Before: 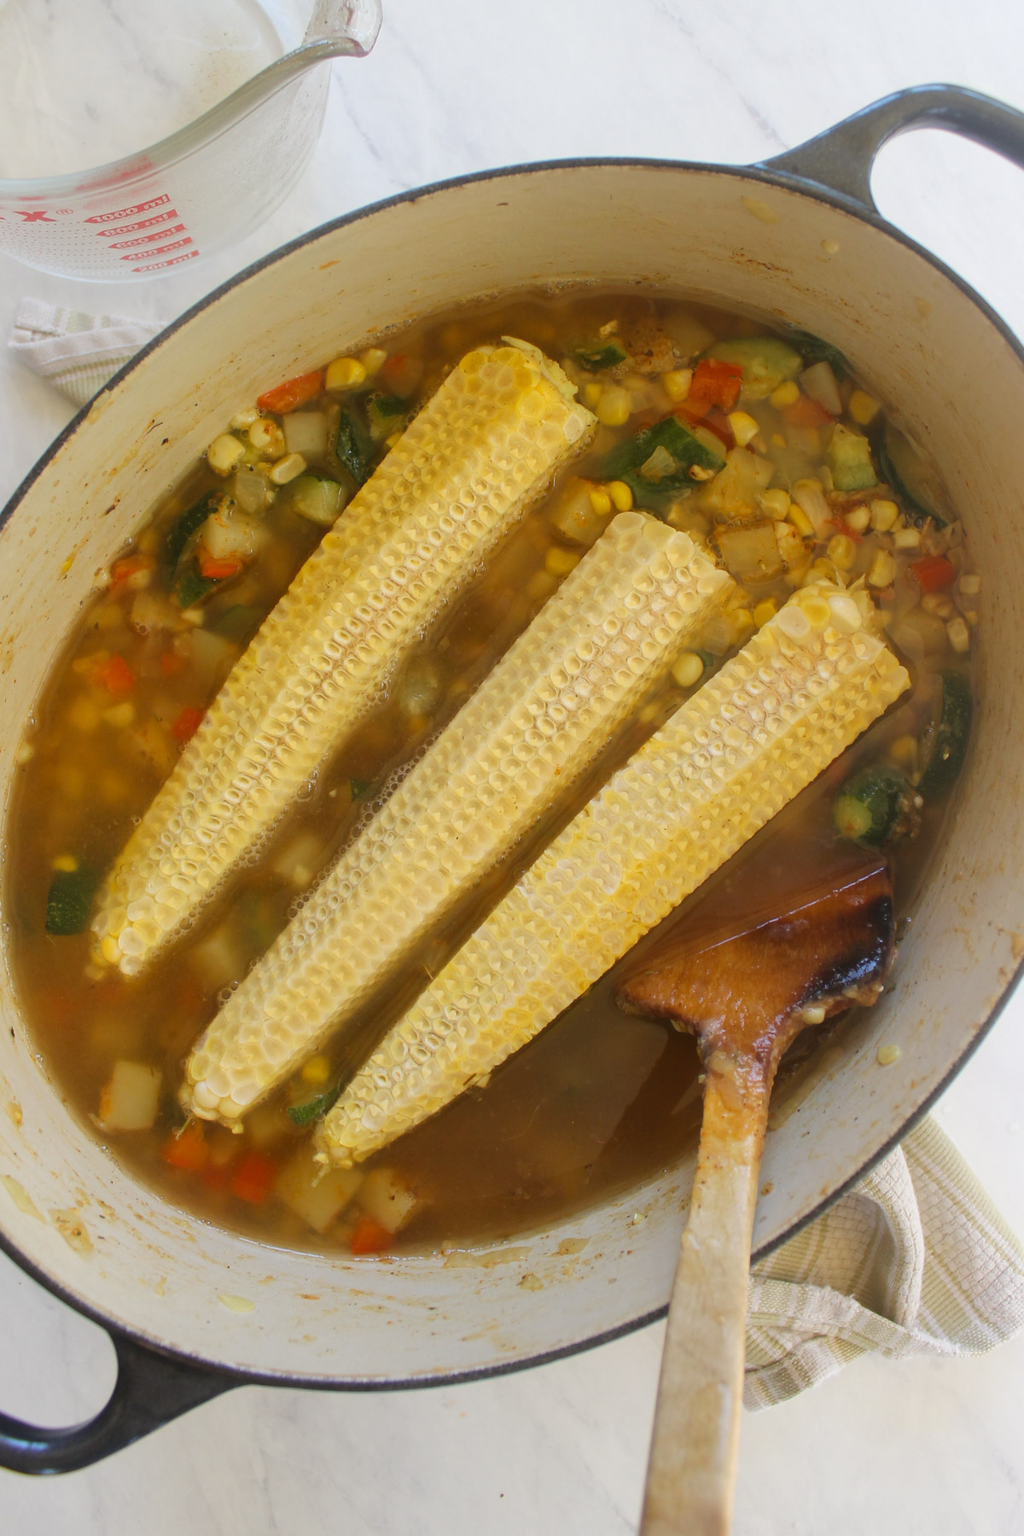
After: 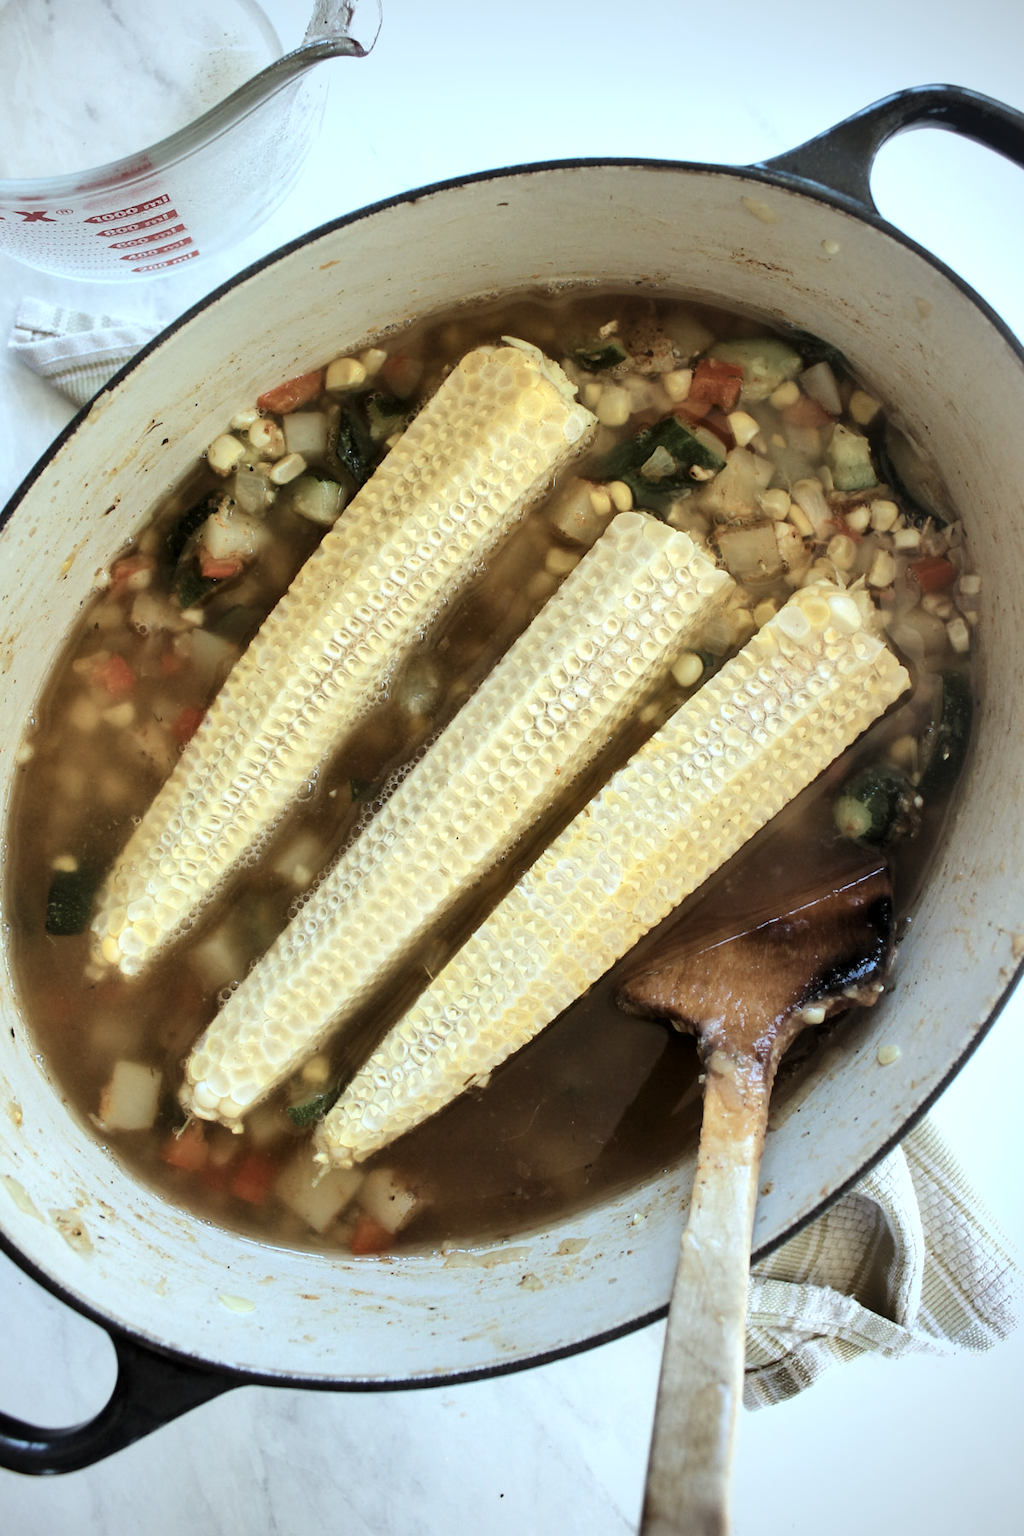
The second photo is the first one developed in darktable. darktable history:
contrast brightness saturation: contrast 0.28
vignetting: on, module defaults
rgb curve: curves: ch0 [(0, 0) (0.175, 0.154) (0.785, 0.663) (1, 1)]
shadows and highlights: shadows 43.71, white point adjustment -1.46, soften with gaussian
levels: mode automatic, black 0.023%, white 99.97%, levels [0.062, 0.494, 0.925]
color correction: highlights a* -12.64, highlights b* -18.1, saturation 0.7
white balance: red 1.004, blue 1.024
exposure: black level correction 0, exposure 0.7 EV, compensate exposure bias true, compensate highlight preservation false
